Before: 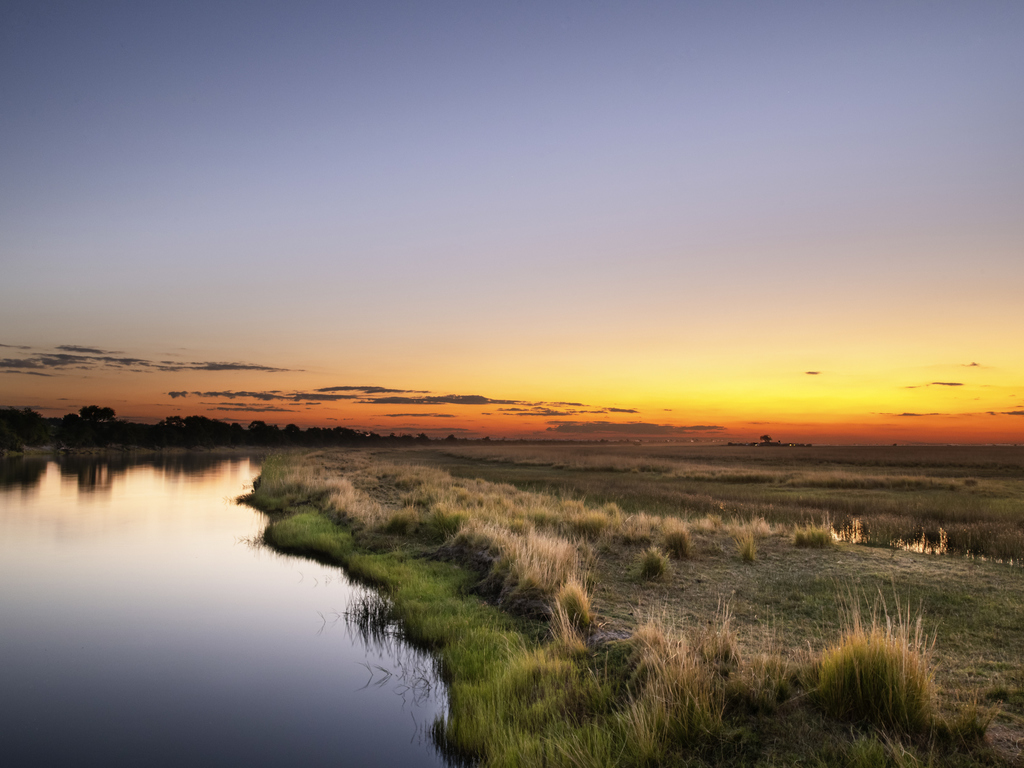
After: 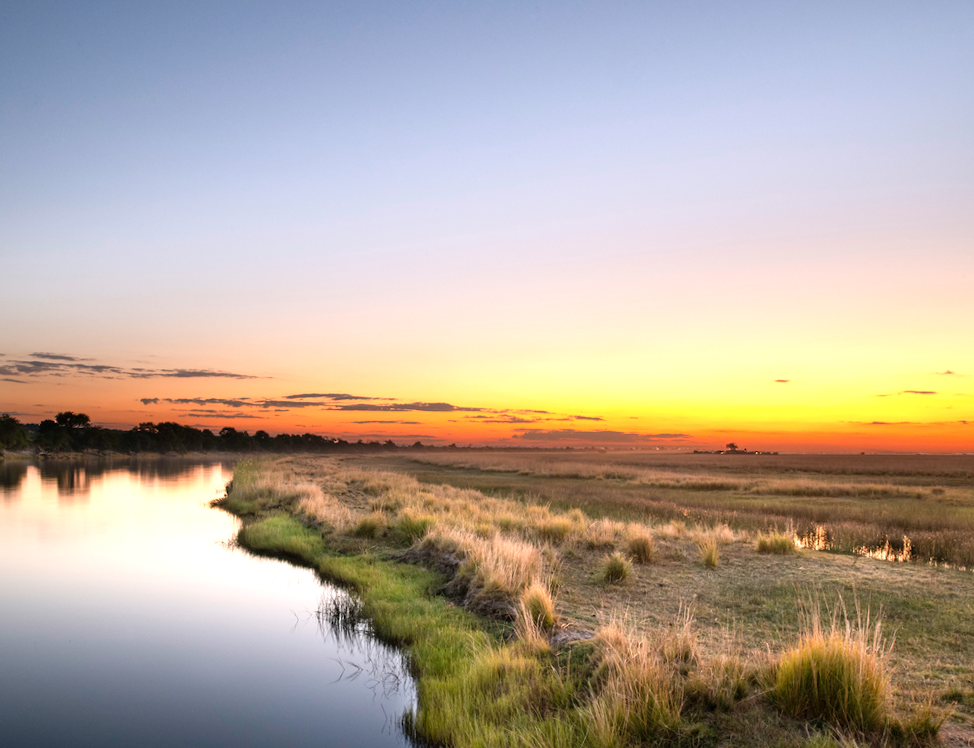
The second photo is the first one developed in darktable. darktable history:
rotate and perspective: rotation 0.074°, lens shift (vertical) 0.096, lens shift (horizontal) -0.041, crop left 0.043, crop right 0.952, crop top 0.024, crop bottom 0.979
exposure: black level correction 0, exposure 0.5 EV, compensate highlight preservation false
